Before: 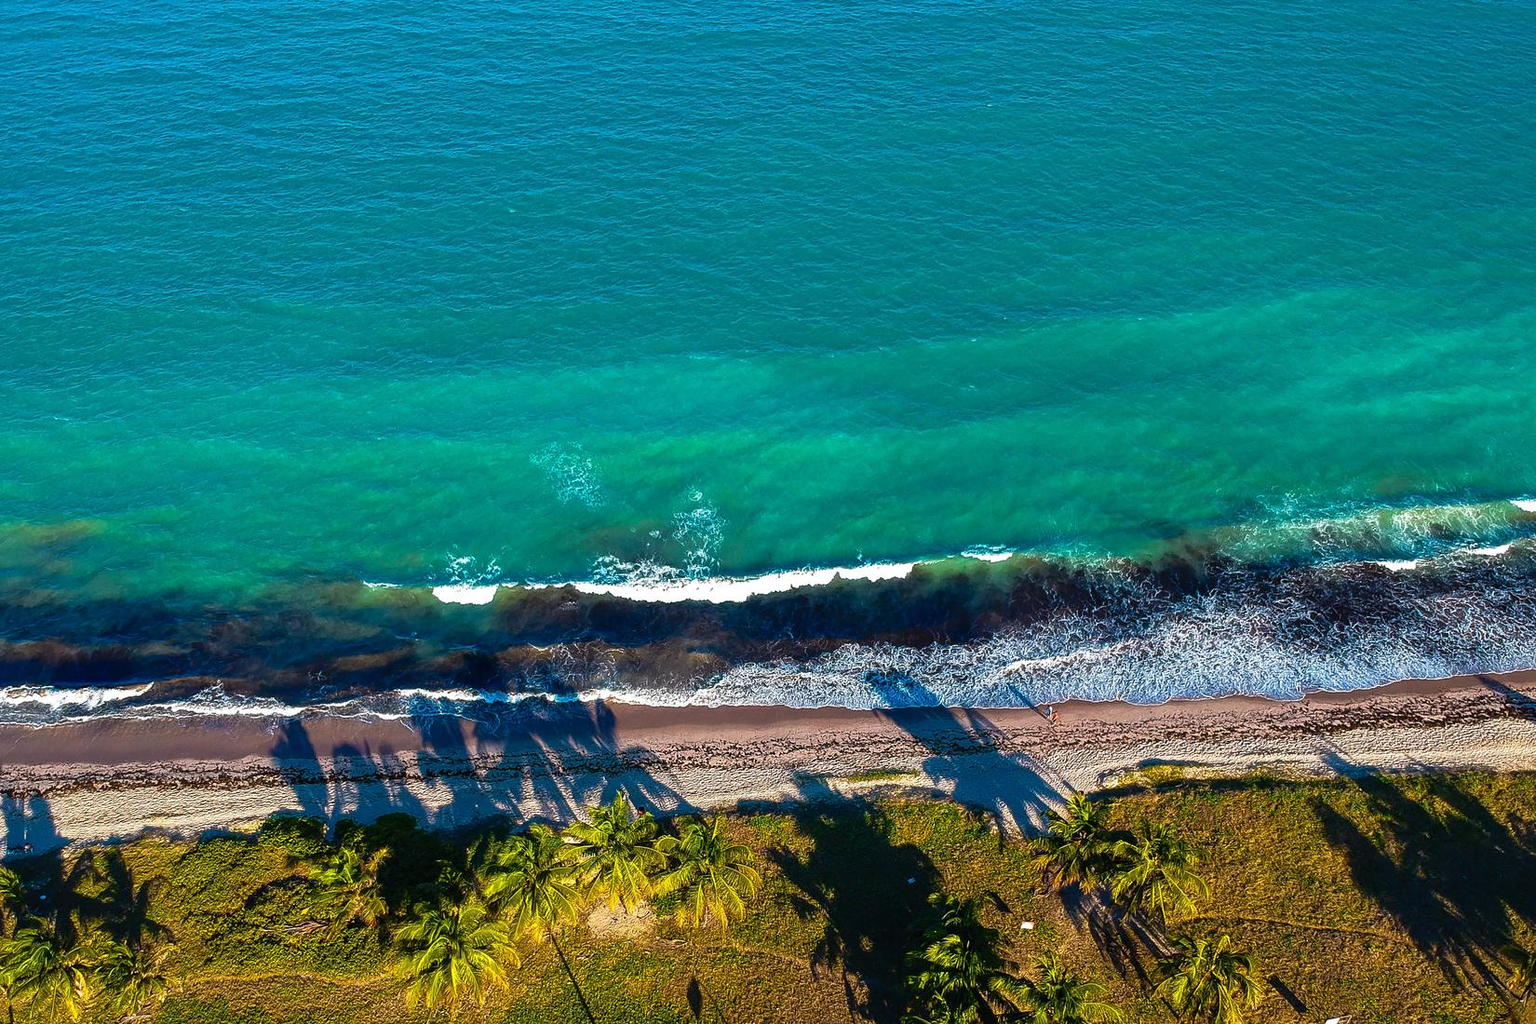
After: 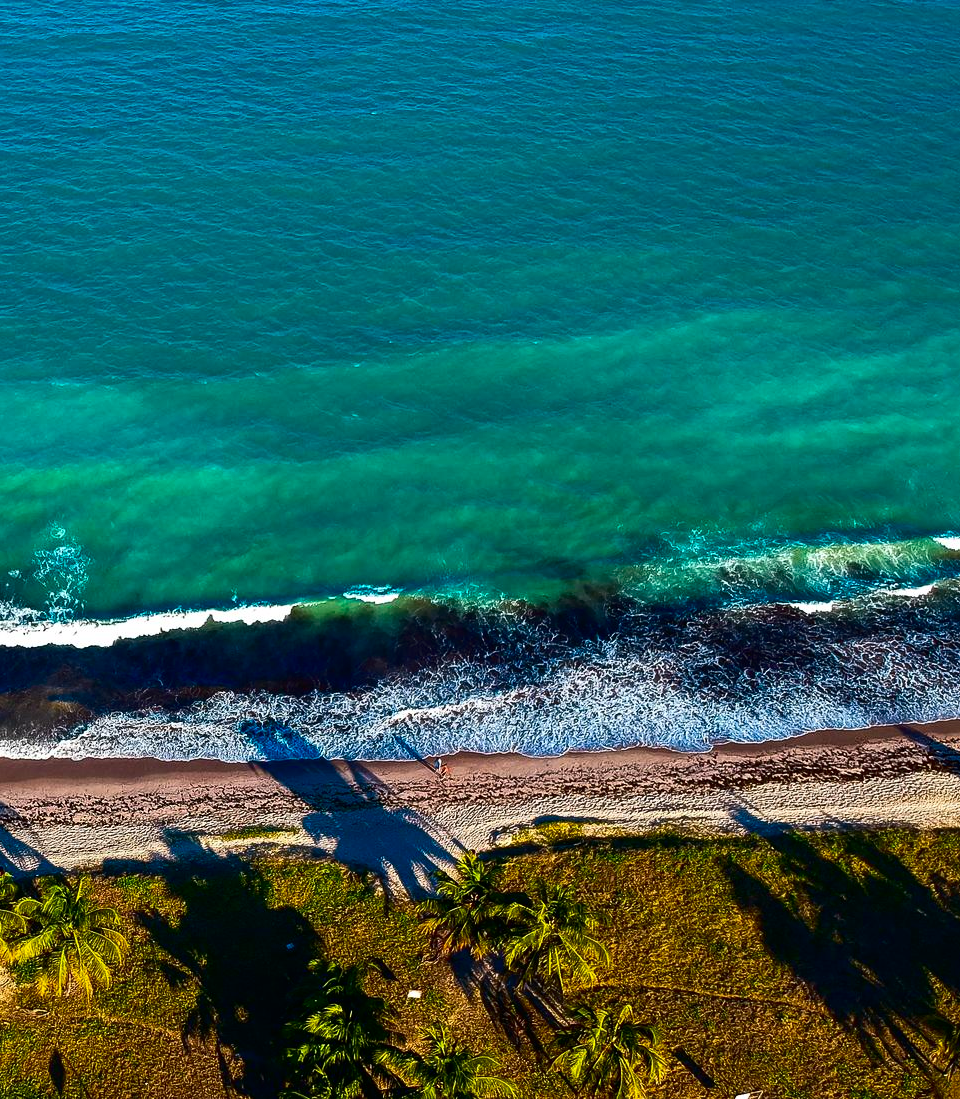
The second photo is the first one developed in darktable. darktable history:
crop: left 41.788%
contrast brightness saturation: contrast 0.187, brightness -0.105, saturation 0.213
